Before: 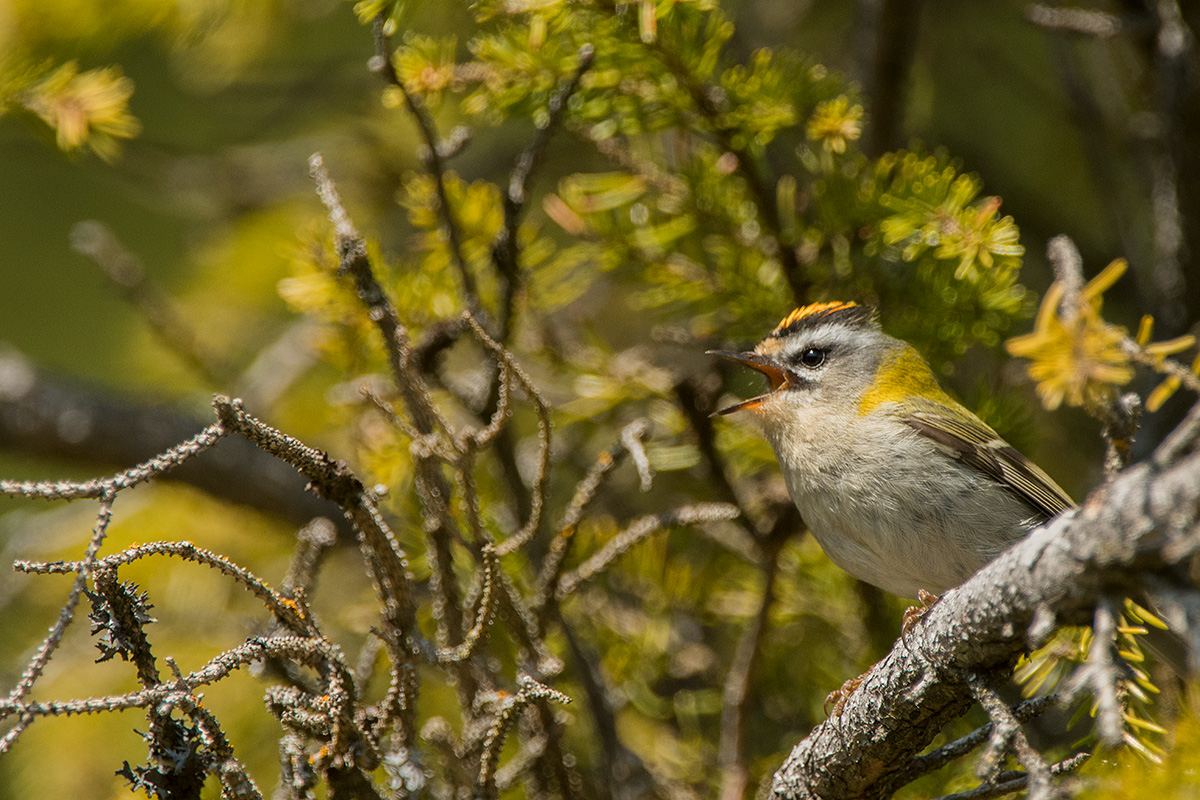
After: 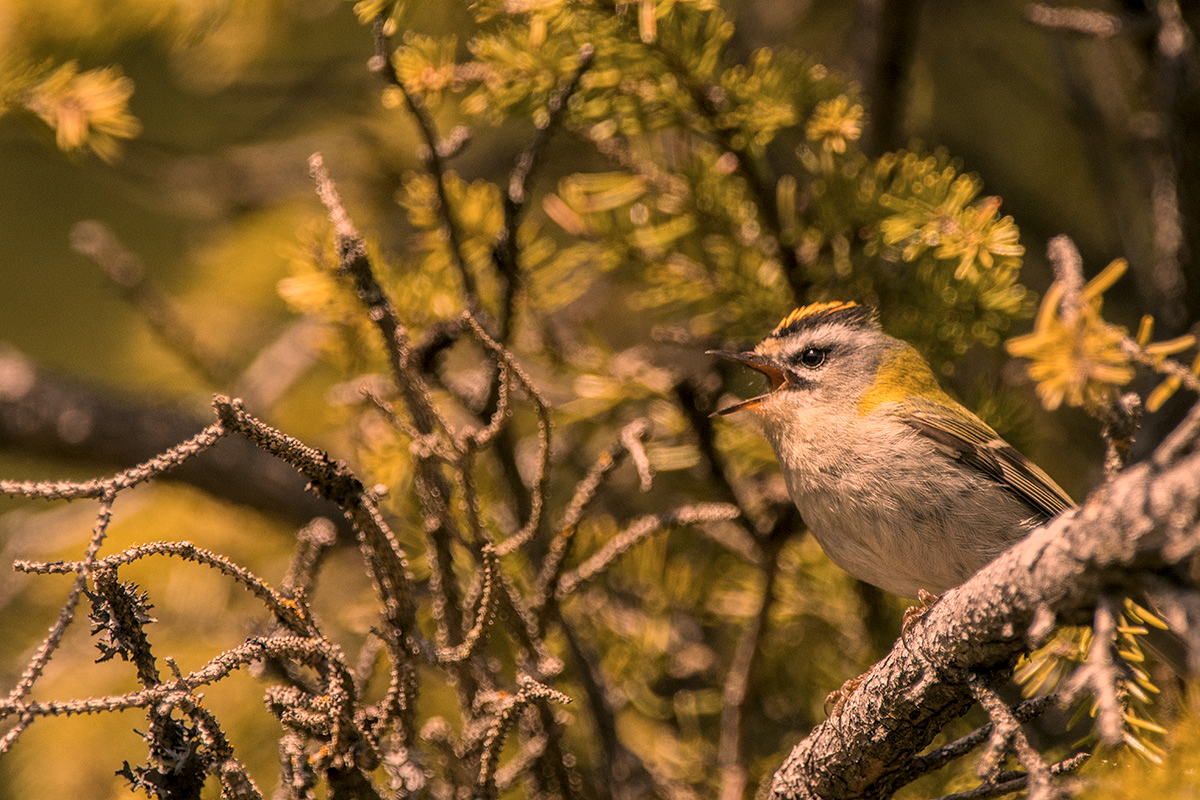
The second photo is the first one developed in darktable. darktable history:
local contrast: on, module defaults
color correction: highlights a* 40, highlights b* 40, saturation 0.69
